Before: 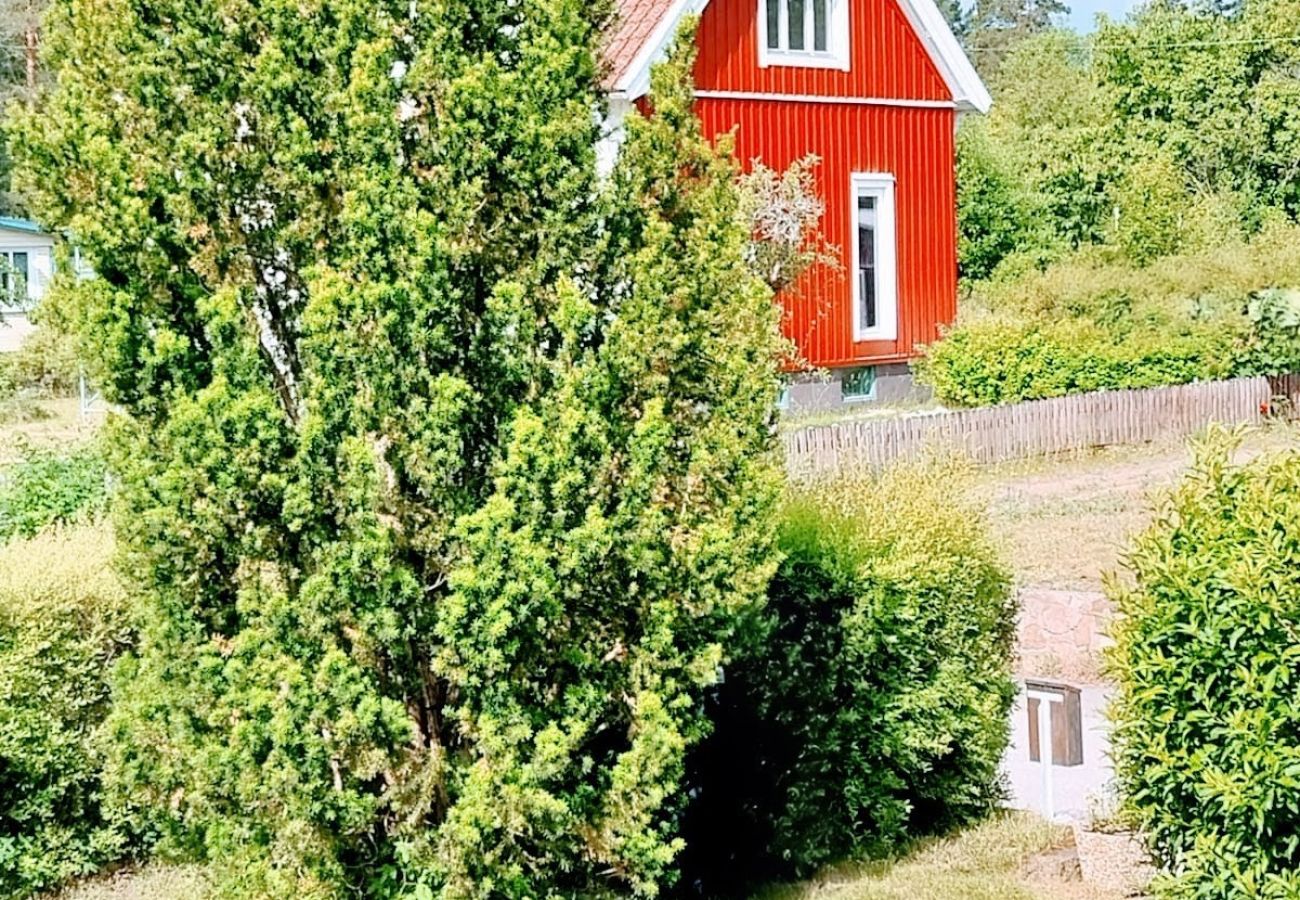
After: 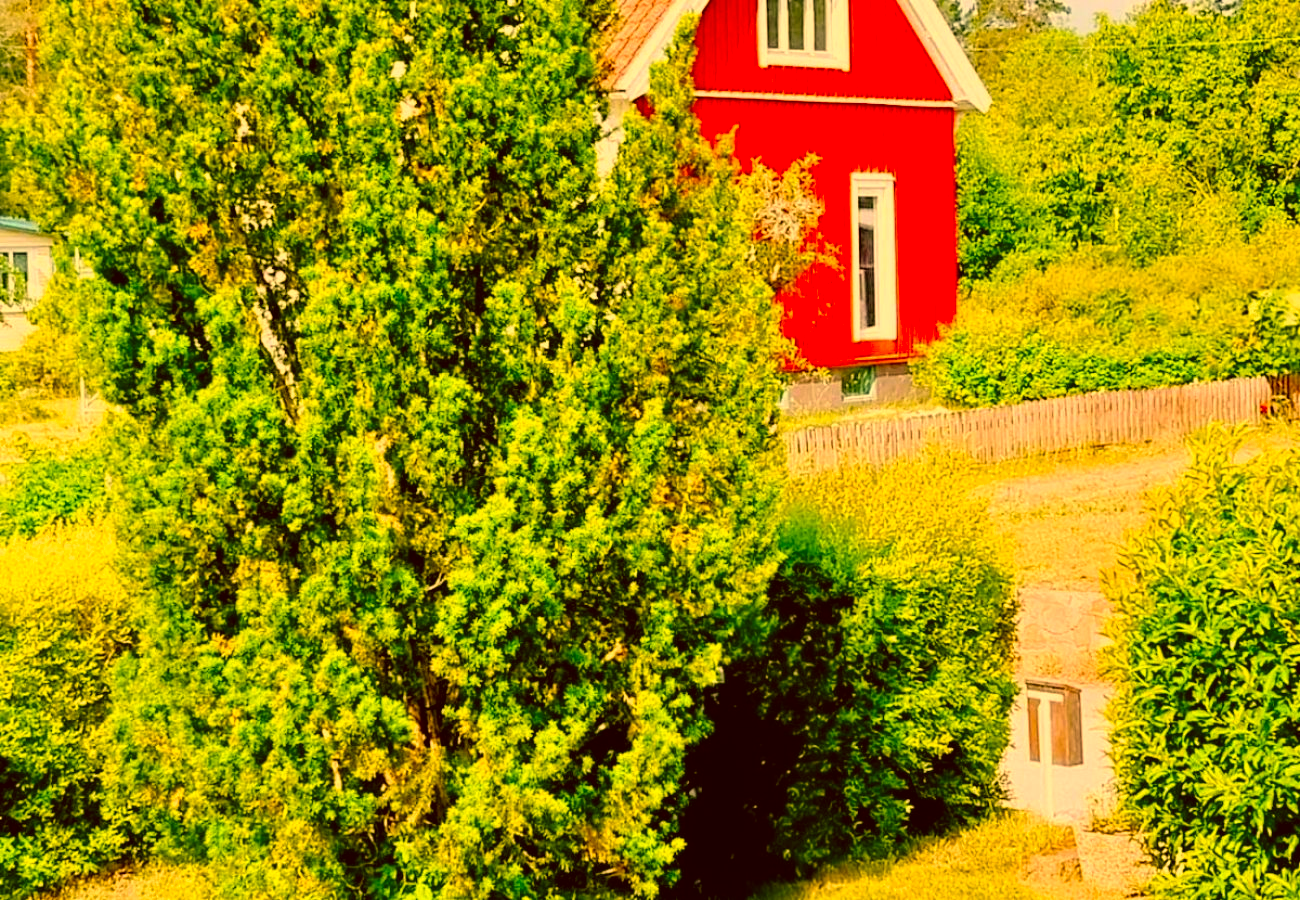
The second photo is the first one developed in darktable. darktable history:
color correction: highlights a* 10.73, highlights b* 30.07, shadows a* 2.9, shadows b* 17.24, saturation 1.74
